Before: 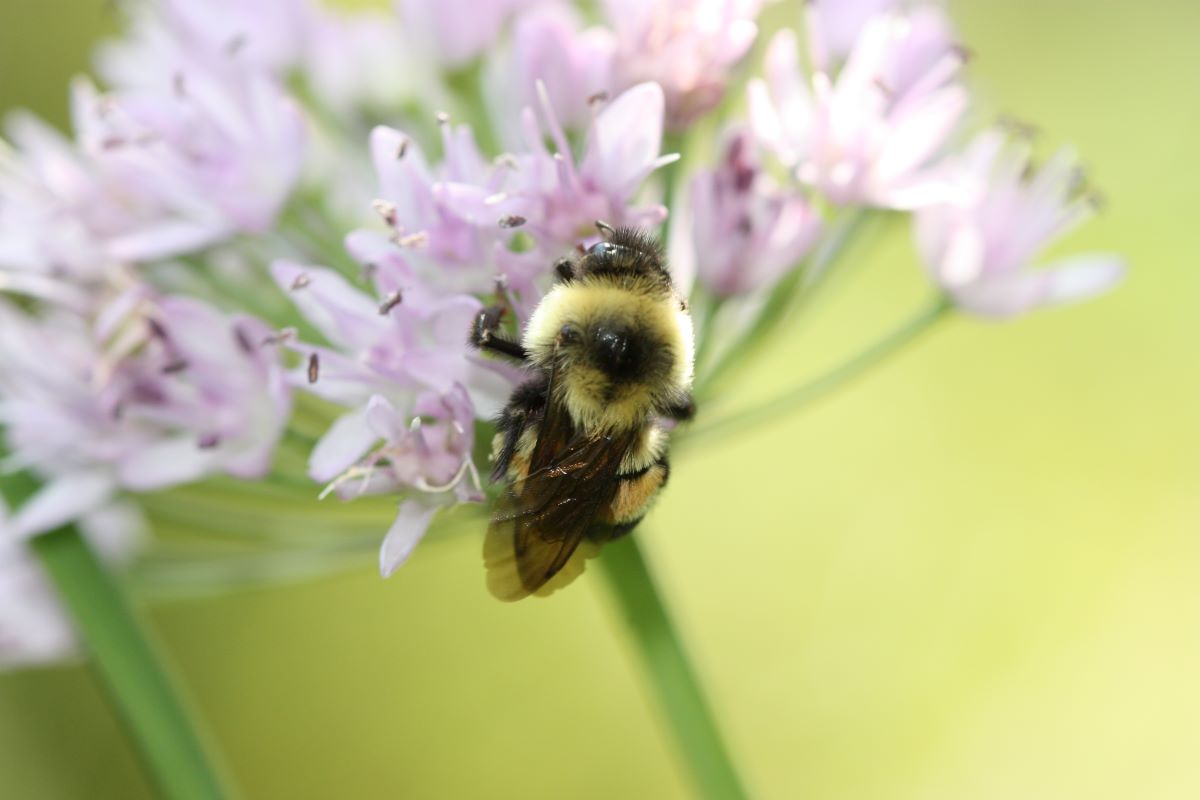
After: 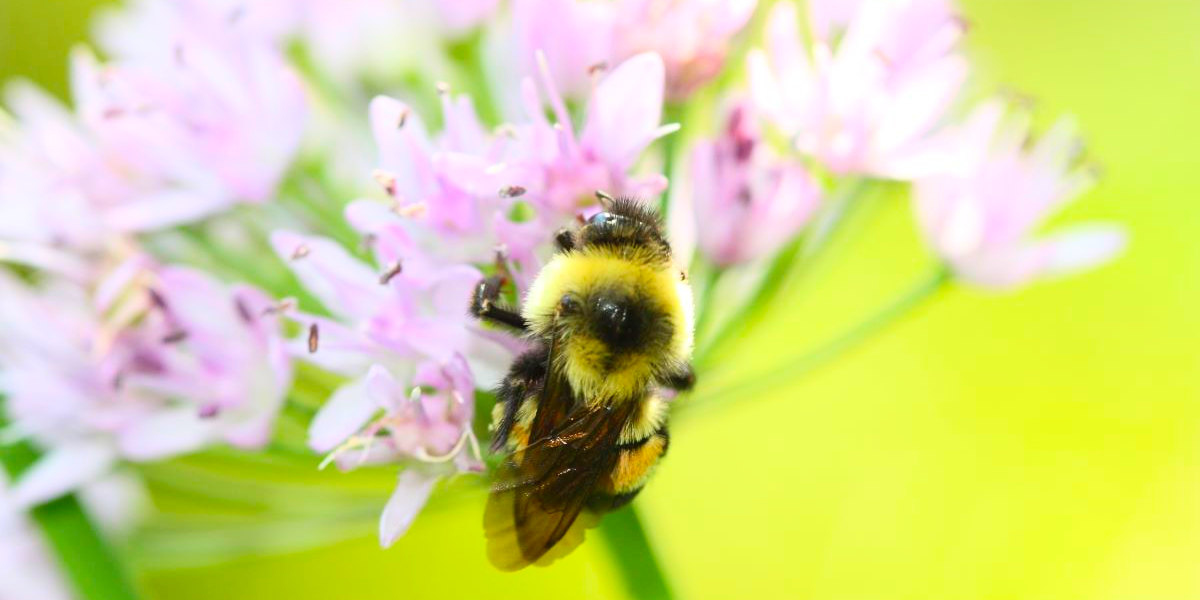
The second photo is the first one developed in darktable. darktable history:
crop: top 3.857%, bottom 21.132%
contrast brightness saturation: contrast 0.2, brightness 0.2, saturation 0.8
